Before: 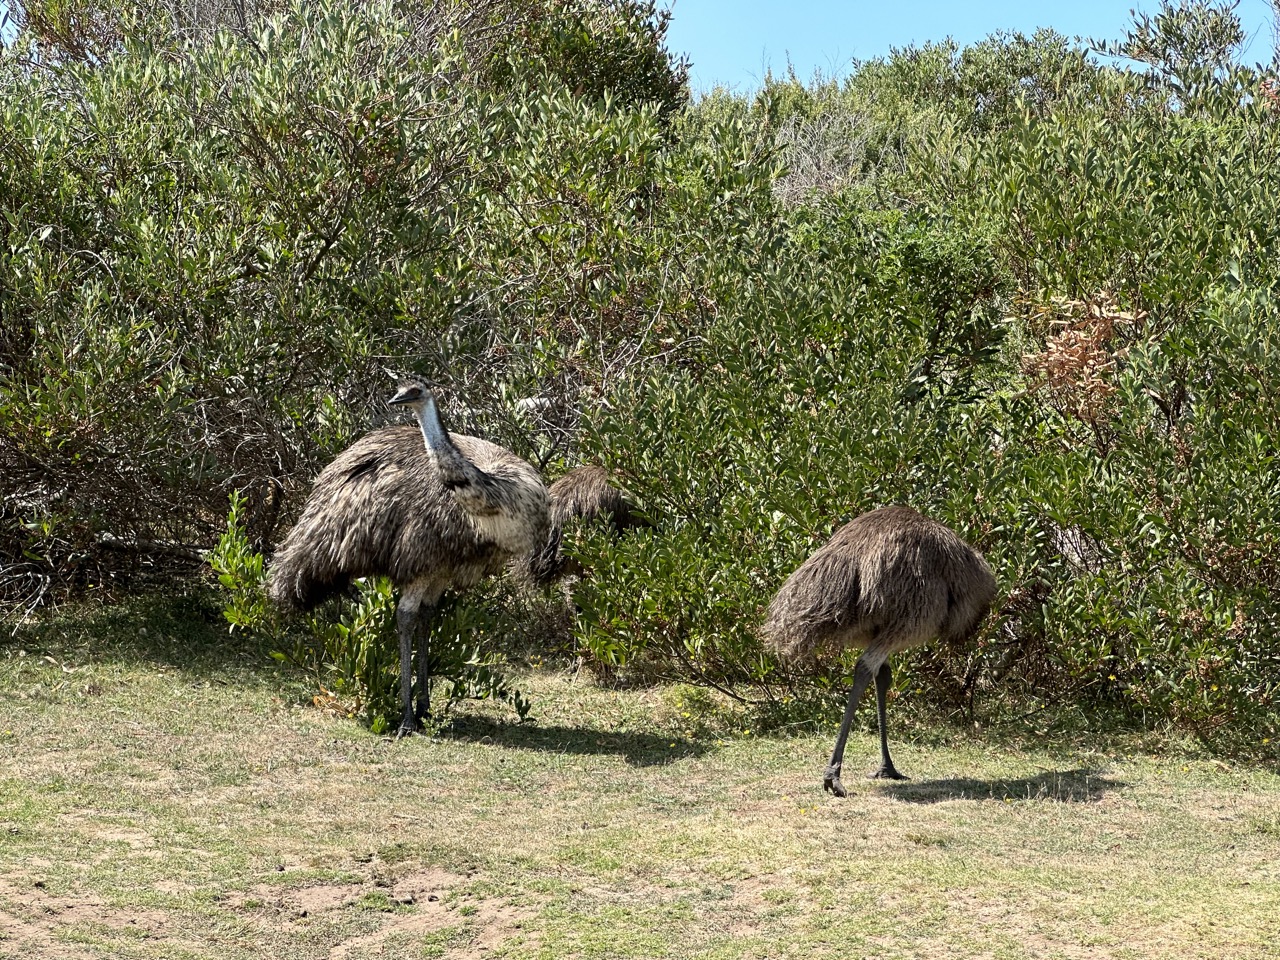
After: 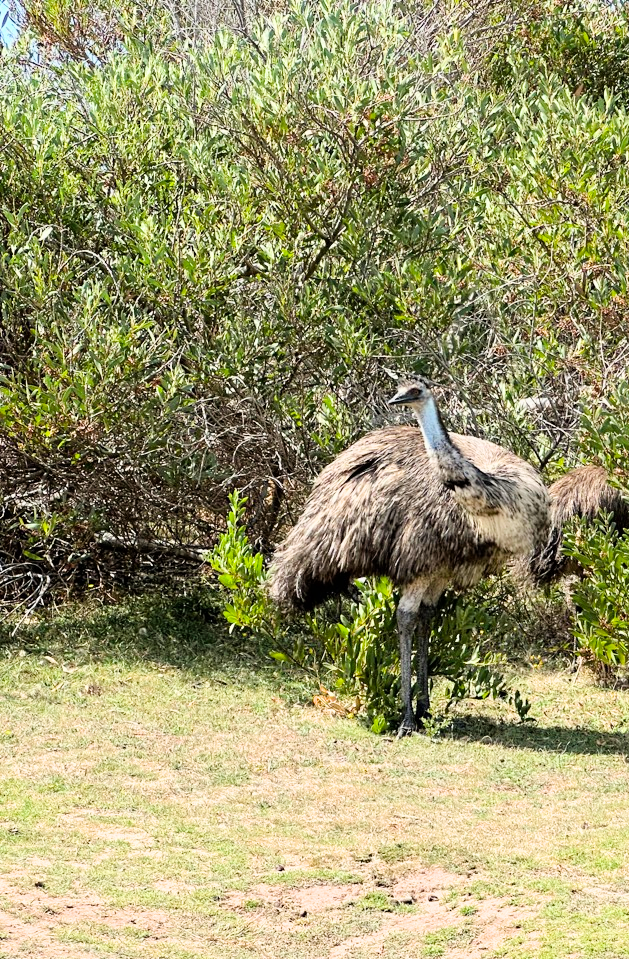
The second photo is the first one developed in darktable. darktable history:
crop and rotate: left 0%, top 0%, right 50.845%
exposure: black level correction 0, exposure 1.45 EV, compensate exposure bias true, compensate highlight preservation false
filmic rgb: black relative exposure -8.42 EV, white relative exposure 4.68 EV, hardness 3.82, color science v6 (2022)
